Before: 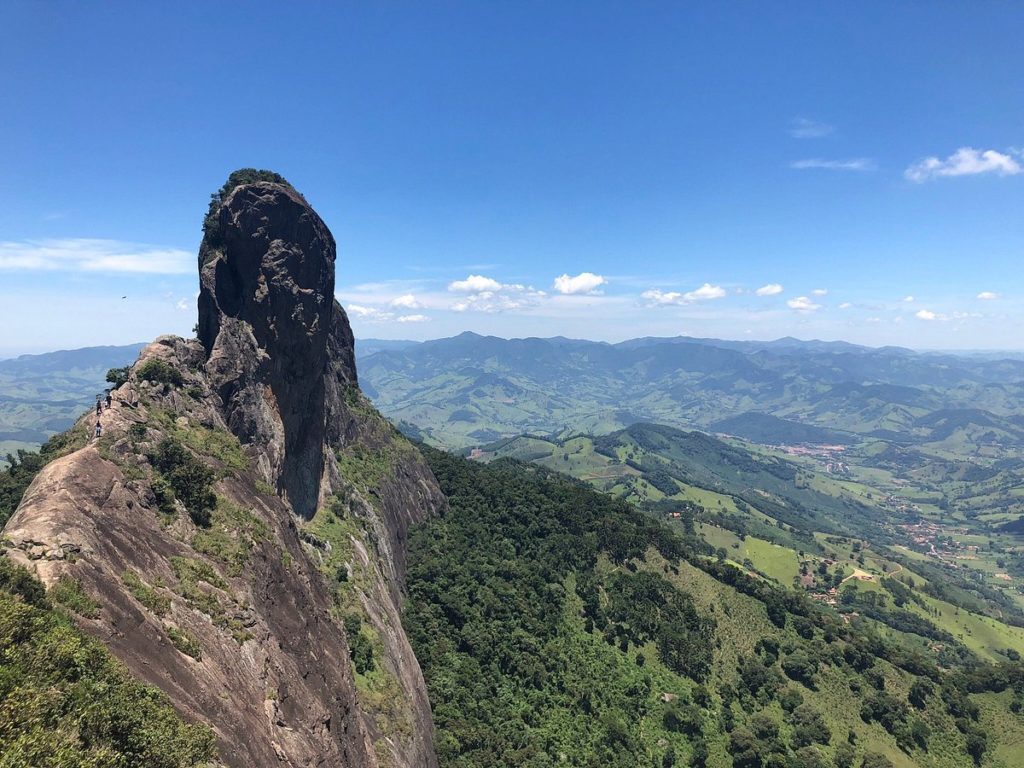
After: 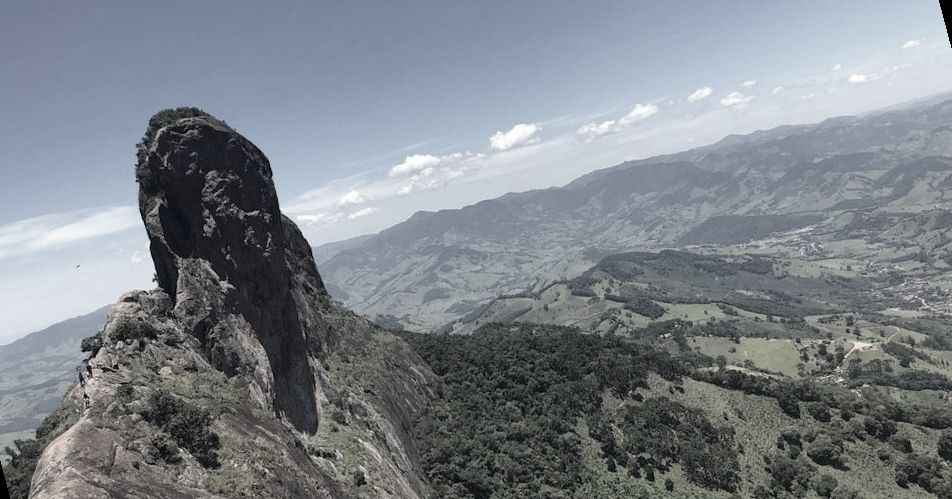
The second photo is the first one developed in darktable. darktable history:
color correction: saturation 0.3
rotate and perspective: rotation -14.8°, crop left 0.1, crop right 0.903, crop top 0.25, crop bottom 0.748
